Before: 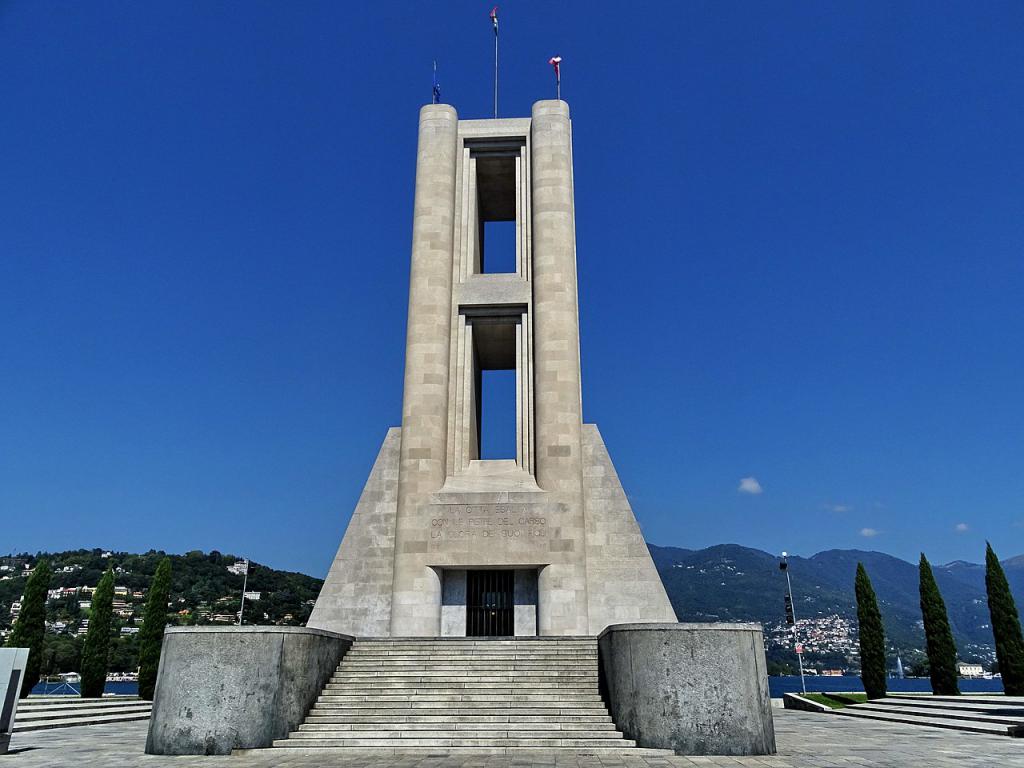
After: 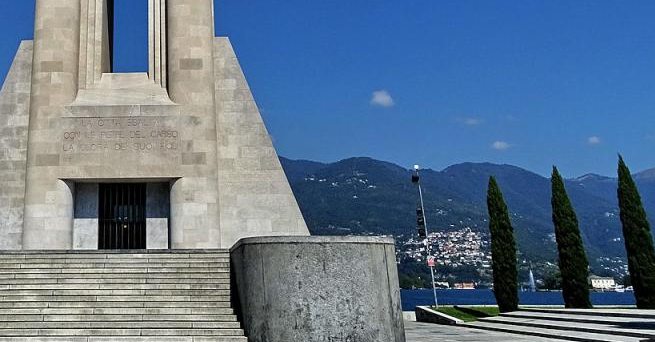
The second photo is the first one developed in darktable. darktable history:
crop and rotate: left 35.992%, top 50.434%, bottom 5.001%
